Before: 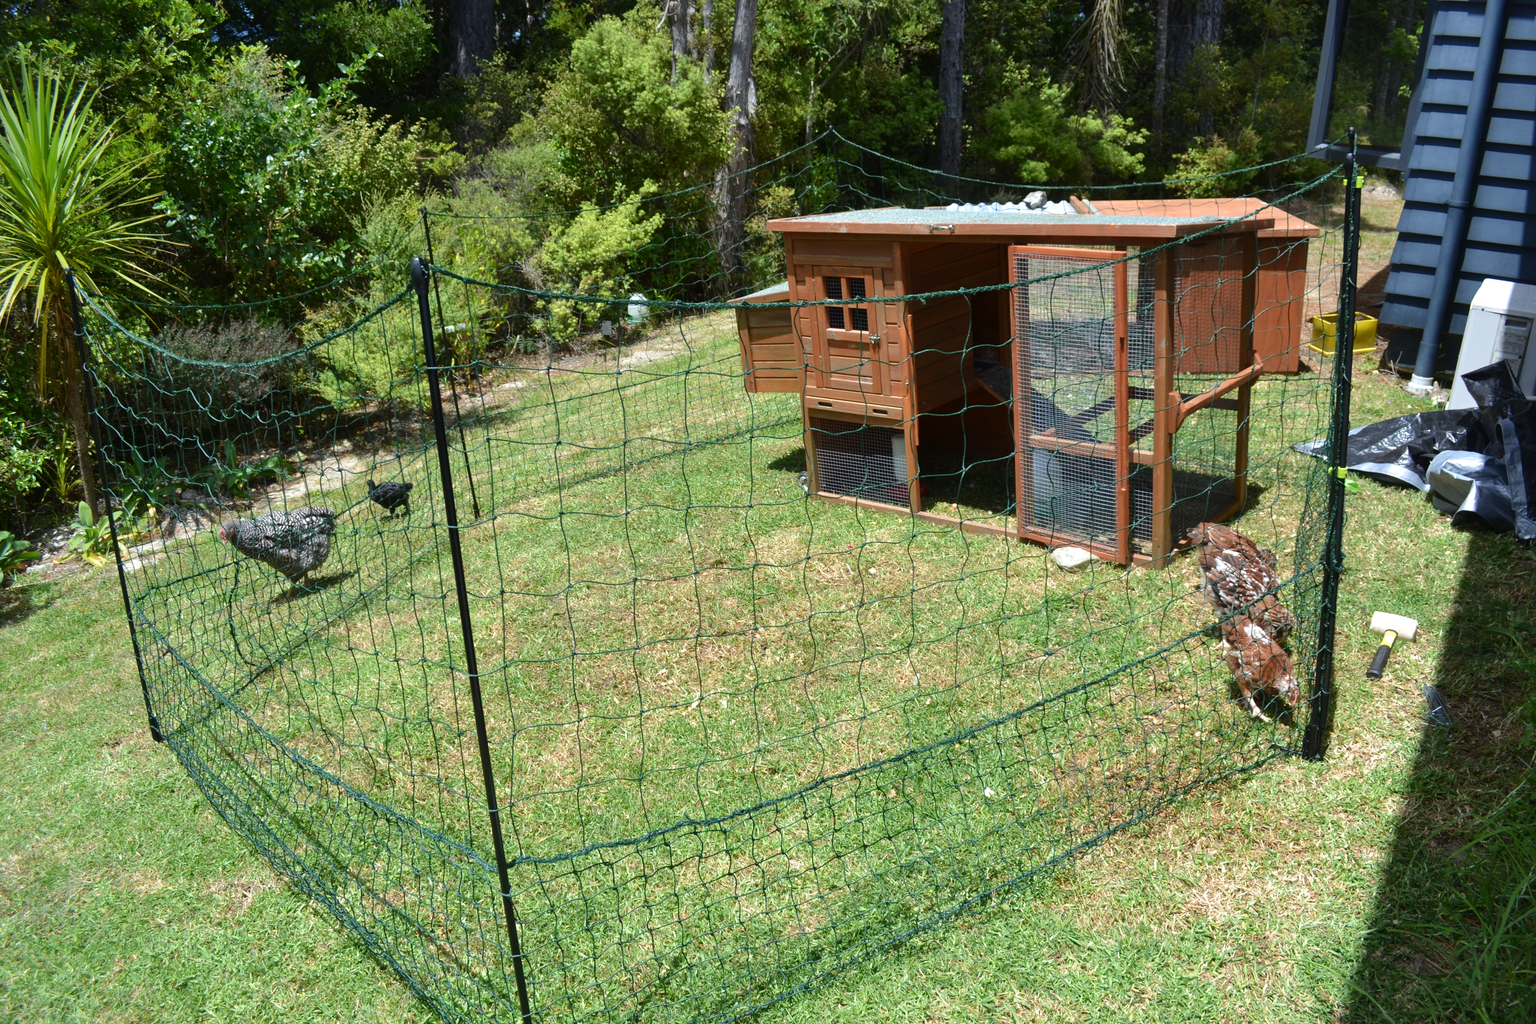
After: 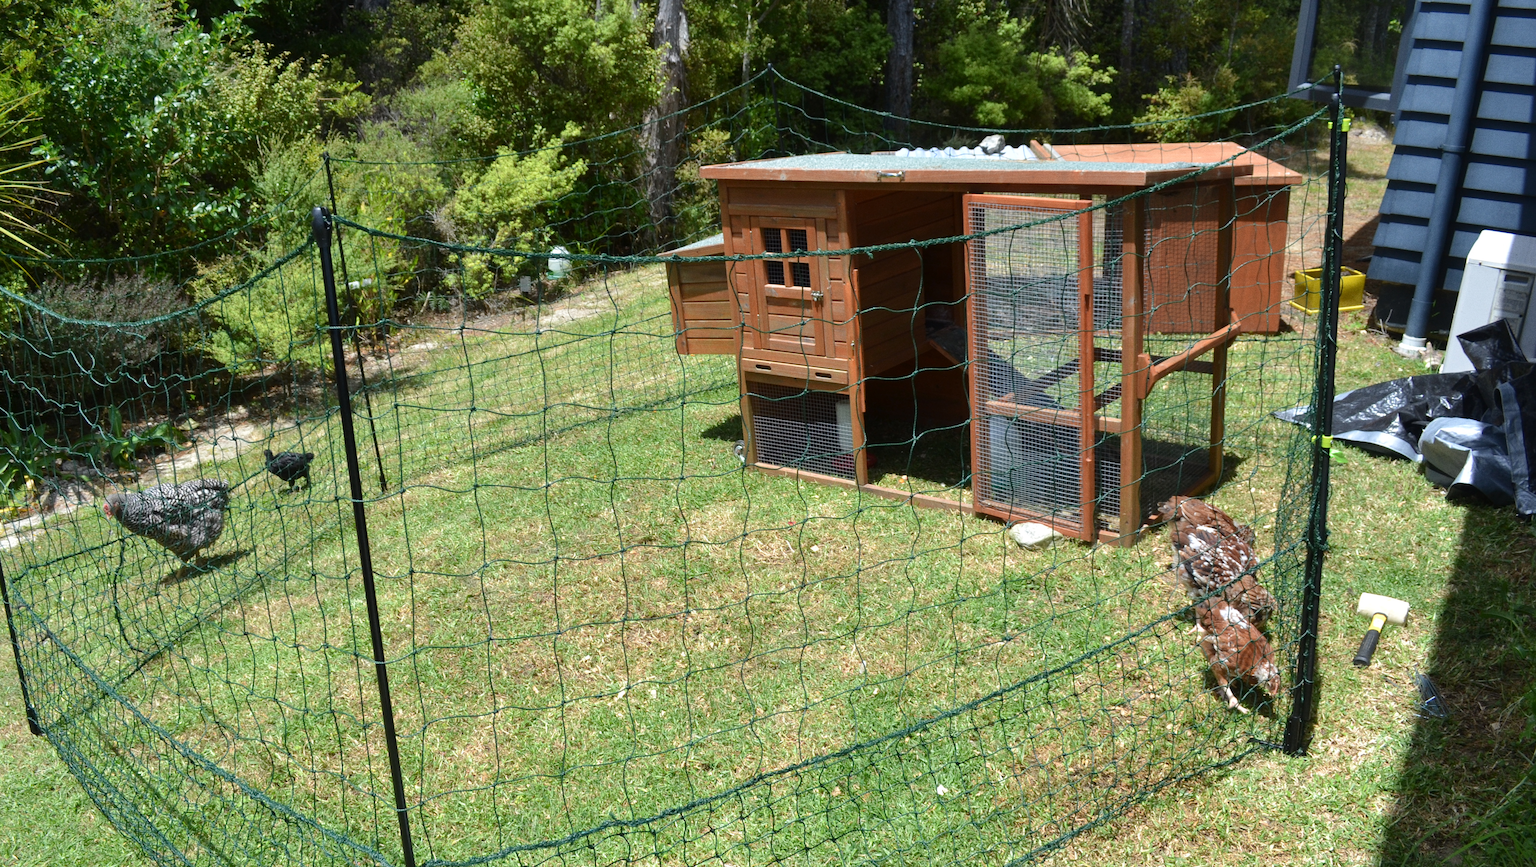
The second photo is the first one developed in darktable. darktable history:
crop: left 8.155%, top 6.611%, bottom 15.385%
grain: coarseness 0.09 ISO
